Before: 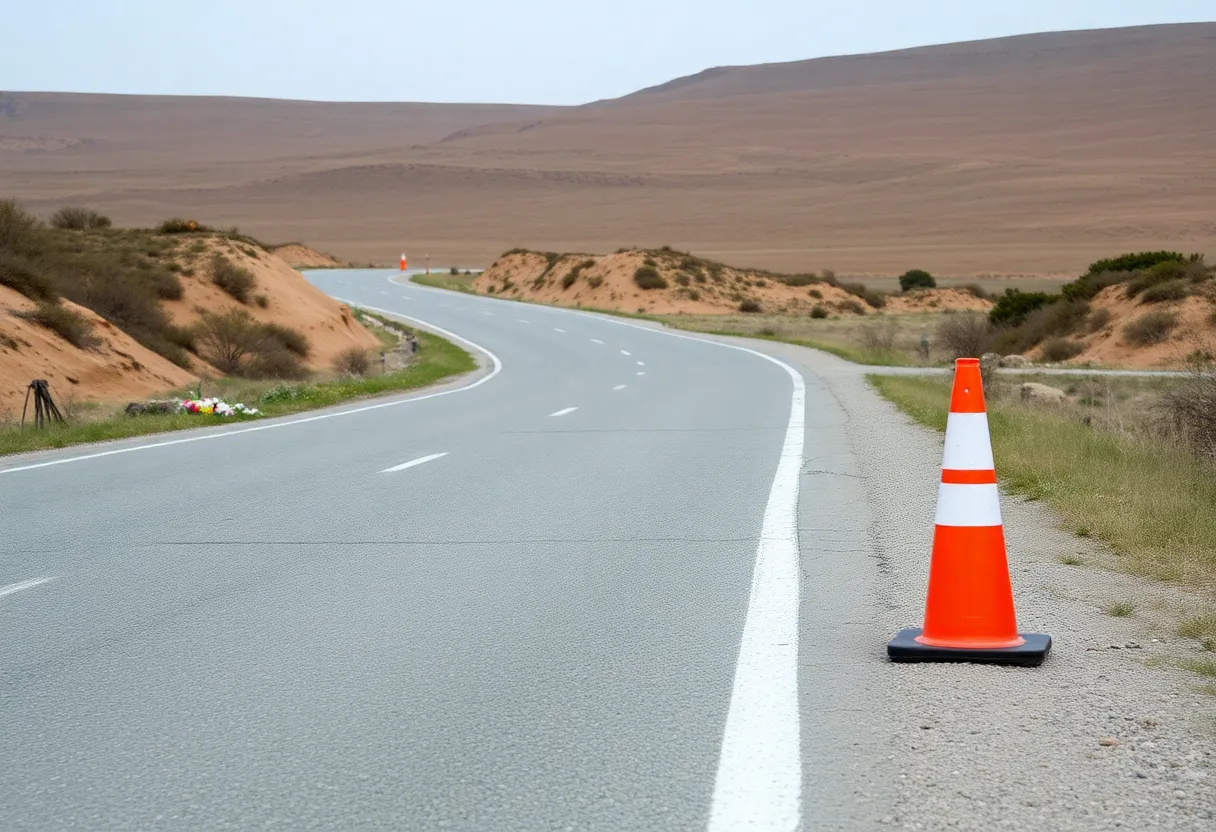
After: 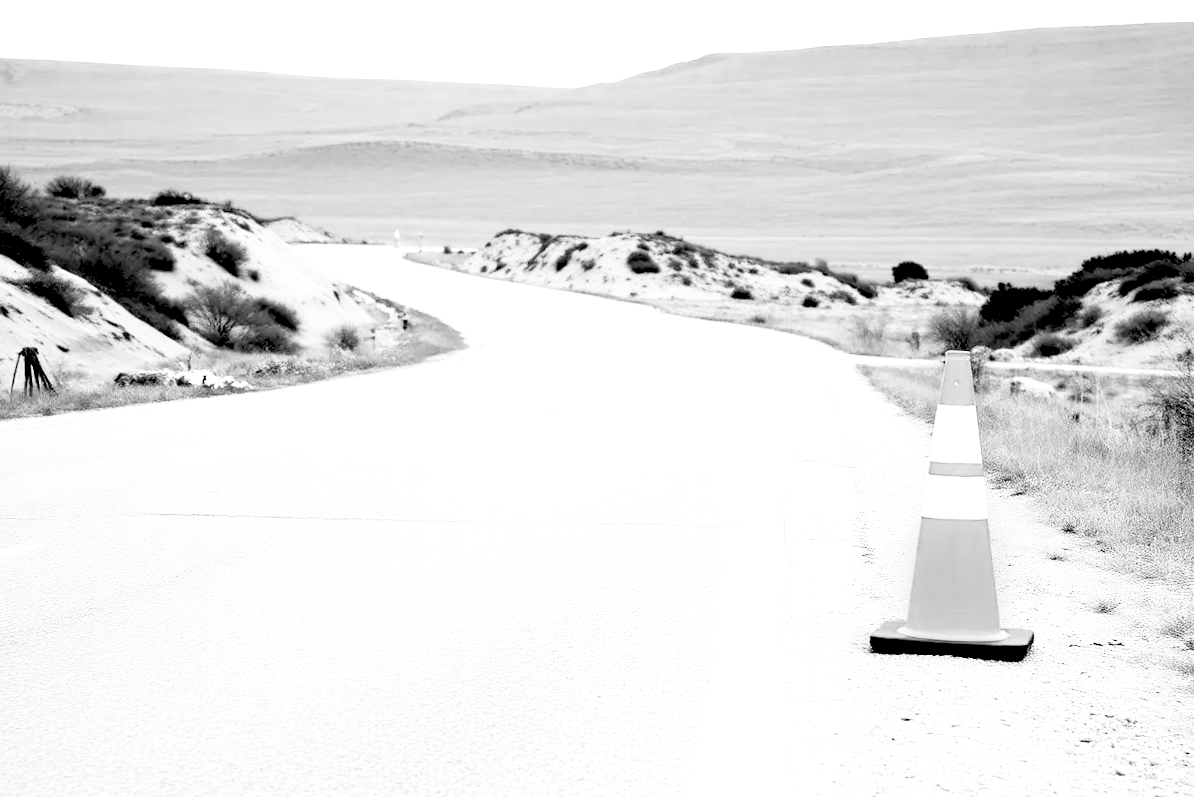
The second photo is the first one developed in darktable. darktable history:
monochrome: on, module defaults
rgb levels: levels [[0.034, 0.472, 0.904], [0, 0.5, 1], [0, 0.5, 1]]
exposure: exposure 0.2 EV, compensate highlight preservation false
rgb curve: curves: ch0 [(0, 0) (0.21, 0.15) (0.24, 0.21) (0.5, 0.75) (0.75, 0.96) (0.89, 0.99) (1, 1)]; ch1 [(0, 0.02) (0.21, 0.13) (0.25, 0.2) (0.5, 0.67) (0.75, 0.9) (0.89, 0.97) (1, 1)]; ch2 [(0, 0.02) (0.21, 0.13) (0.25, 0.2) (0.5, 0.67) (0.75, 0.9) (0.89, 0.97) (1, 1)], compensate middle gray true
rotate and perspective: rotation 1.57°, crop left 0.018, crop right 0.982, crop top 0.039, crop bottom 0.961
